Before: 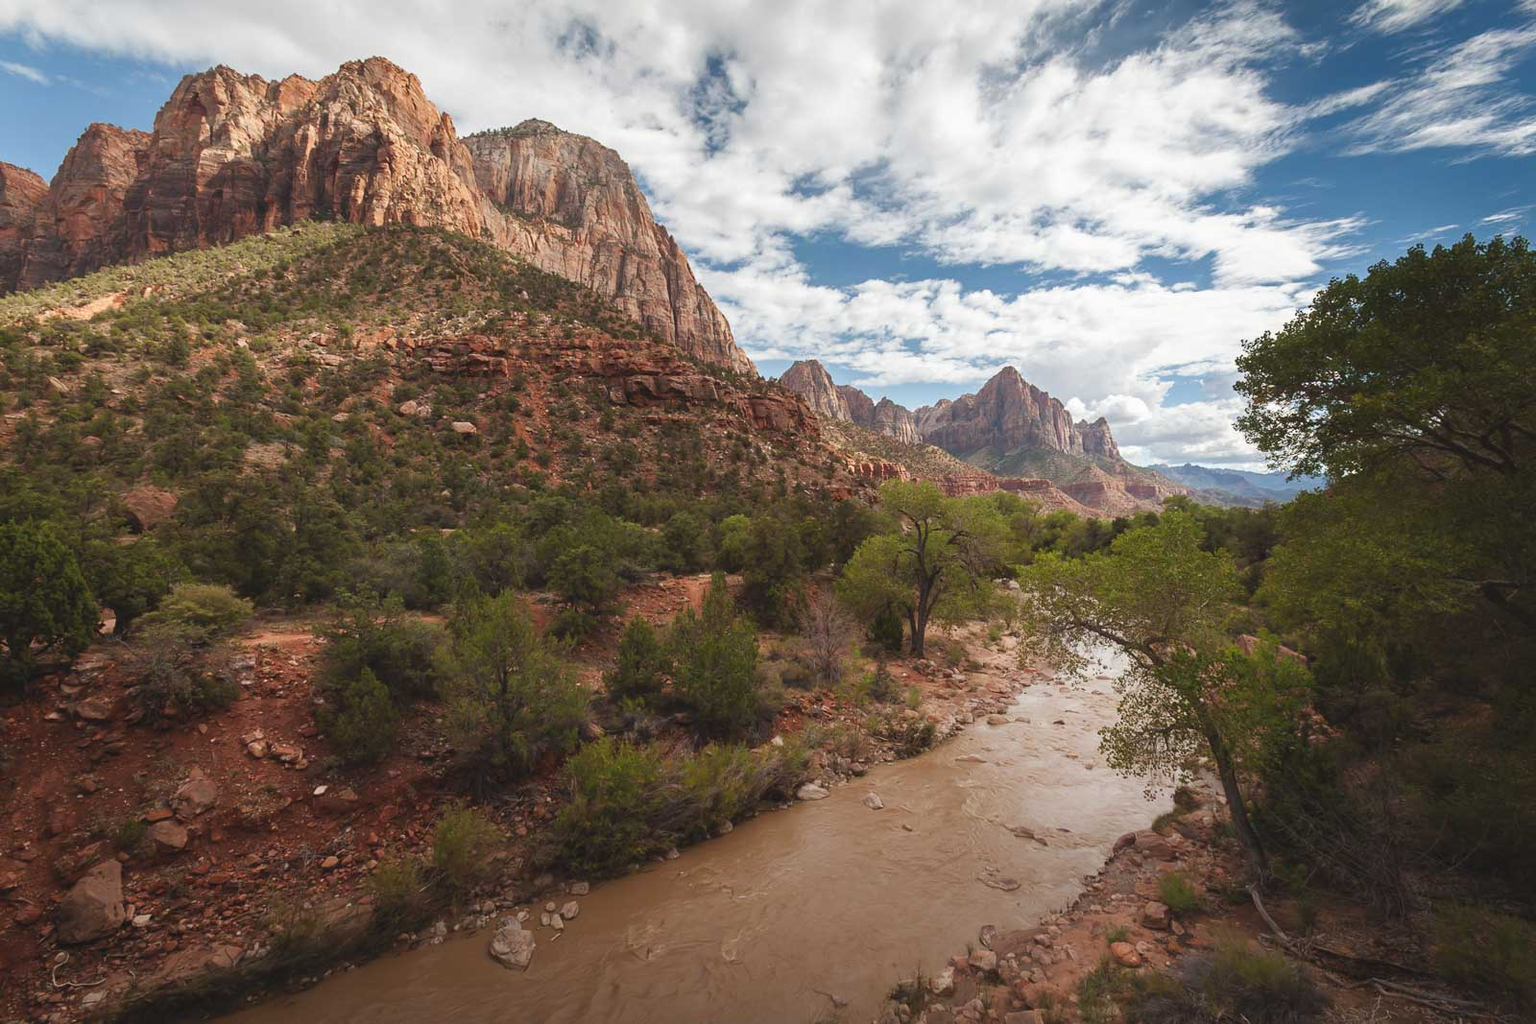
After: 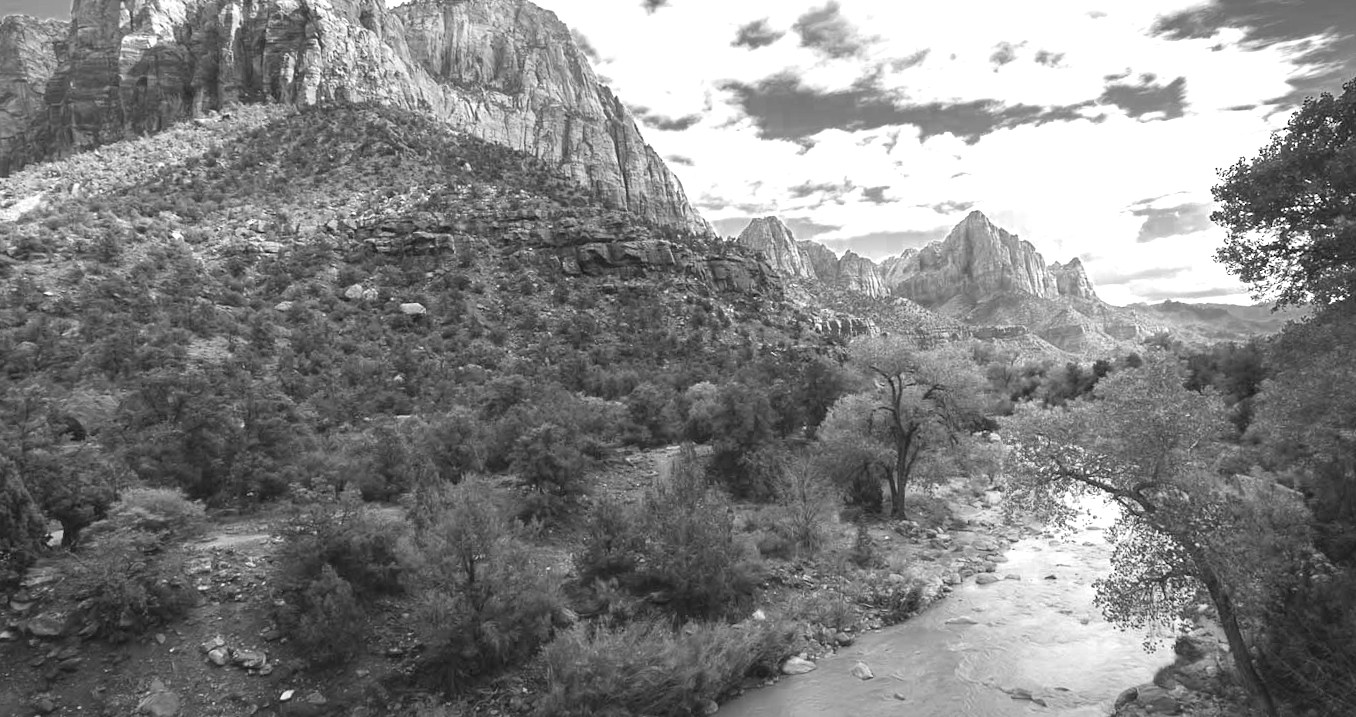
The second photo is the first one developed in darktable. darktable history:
crop and rotate: left 2.425%, top 11.305%, right 9.6%, bottom 15.08%
color zones: curves: ch0 [(0.002, 0.593) (0.143, 0.417) (0.285, 0.541) (0.455, 0.289) (0.608, 0.327) (0.727, 0.283) (0.869, 0.571) (1, 0.603)]; ch1 [(0, 0) (0.143, 0) (0.286, 0) (0.429, 0) (0.571, 0) (0.714, 0) (0.857, 0)]
exposure: exposure 0.921 EV, compensate highlight preservation false
rotate and perspective: rotation -3.52°, crop left 0.036, crop right 0.964, crop top 0.081, crop bottom 0.919
